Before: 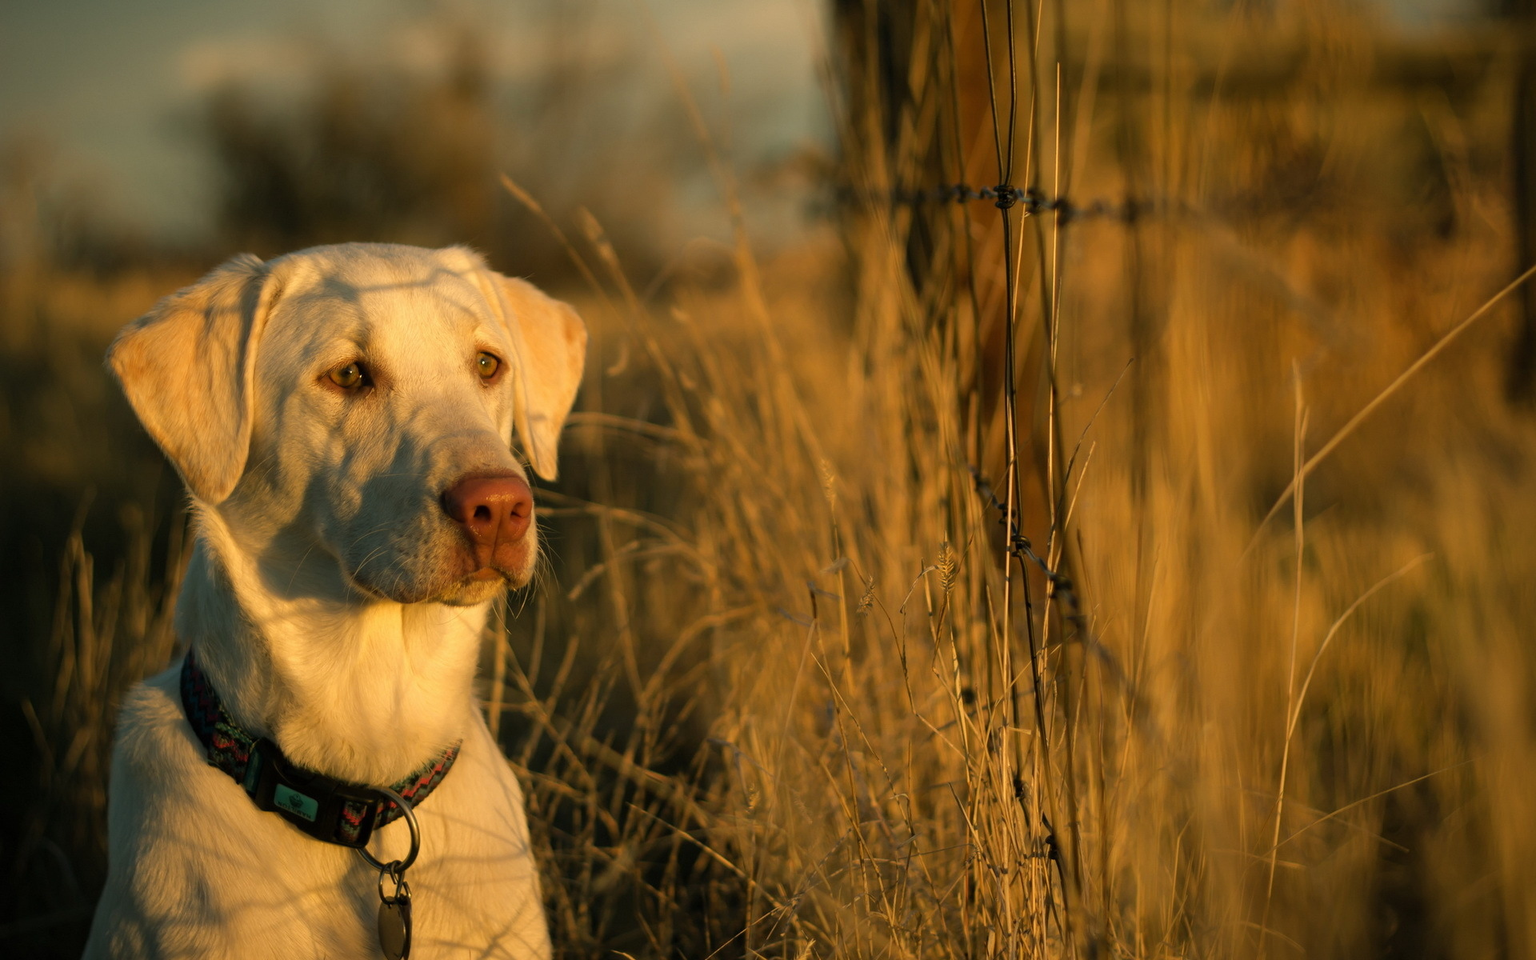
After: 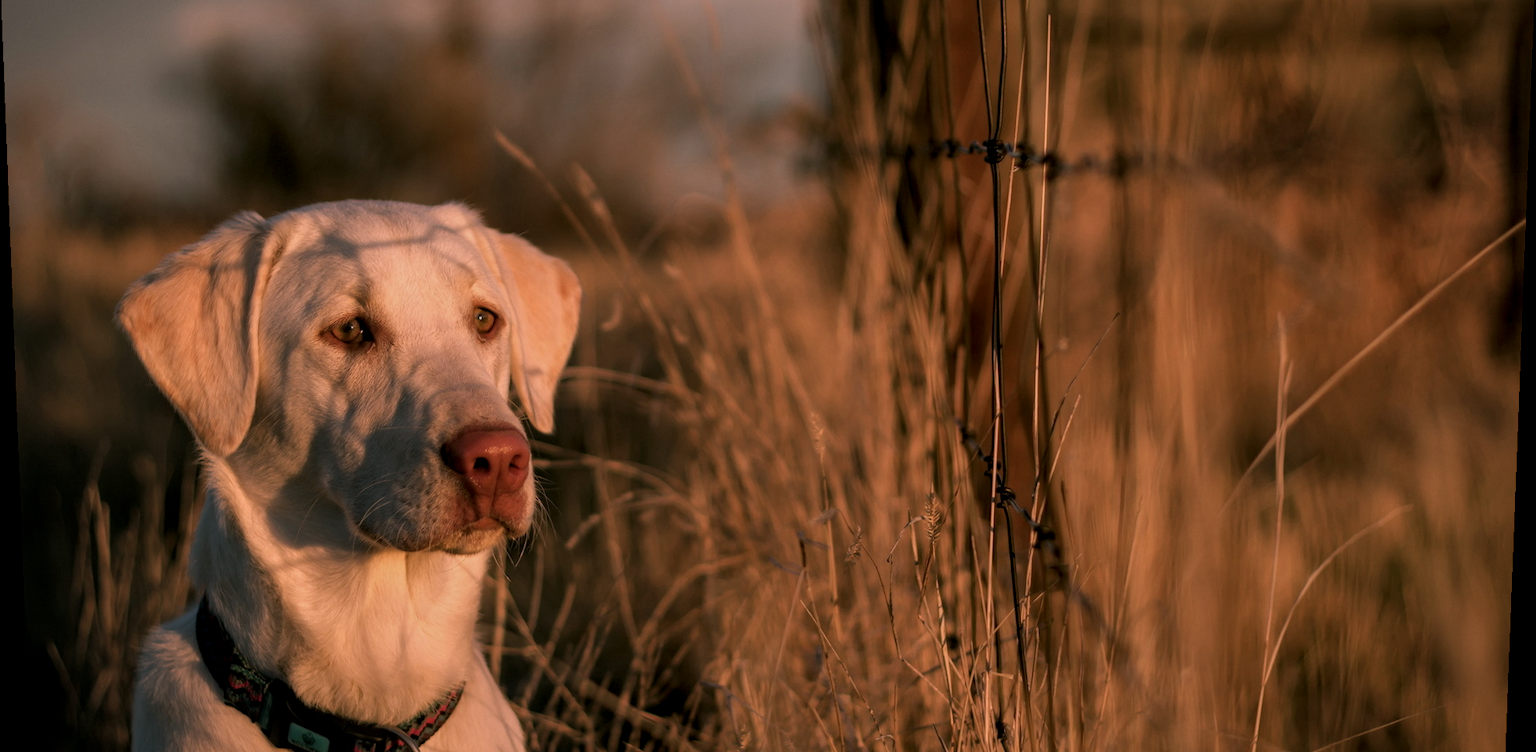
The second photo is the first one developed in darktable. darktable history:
rotate and perspective: lens shift (vertical) 0.048, lens shift (horizontal) -0.024, automatic cropping off
local contrast: detail 130%
color correction: highlights a* 15.46, highlights b* -20.56
exposure: exposure -0.582 EV, compensate highlight preservation false
crop and rotate: top 5.667%, bottom 14.937%
